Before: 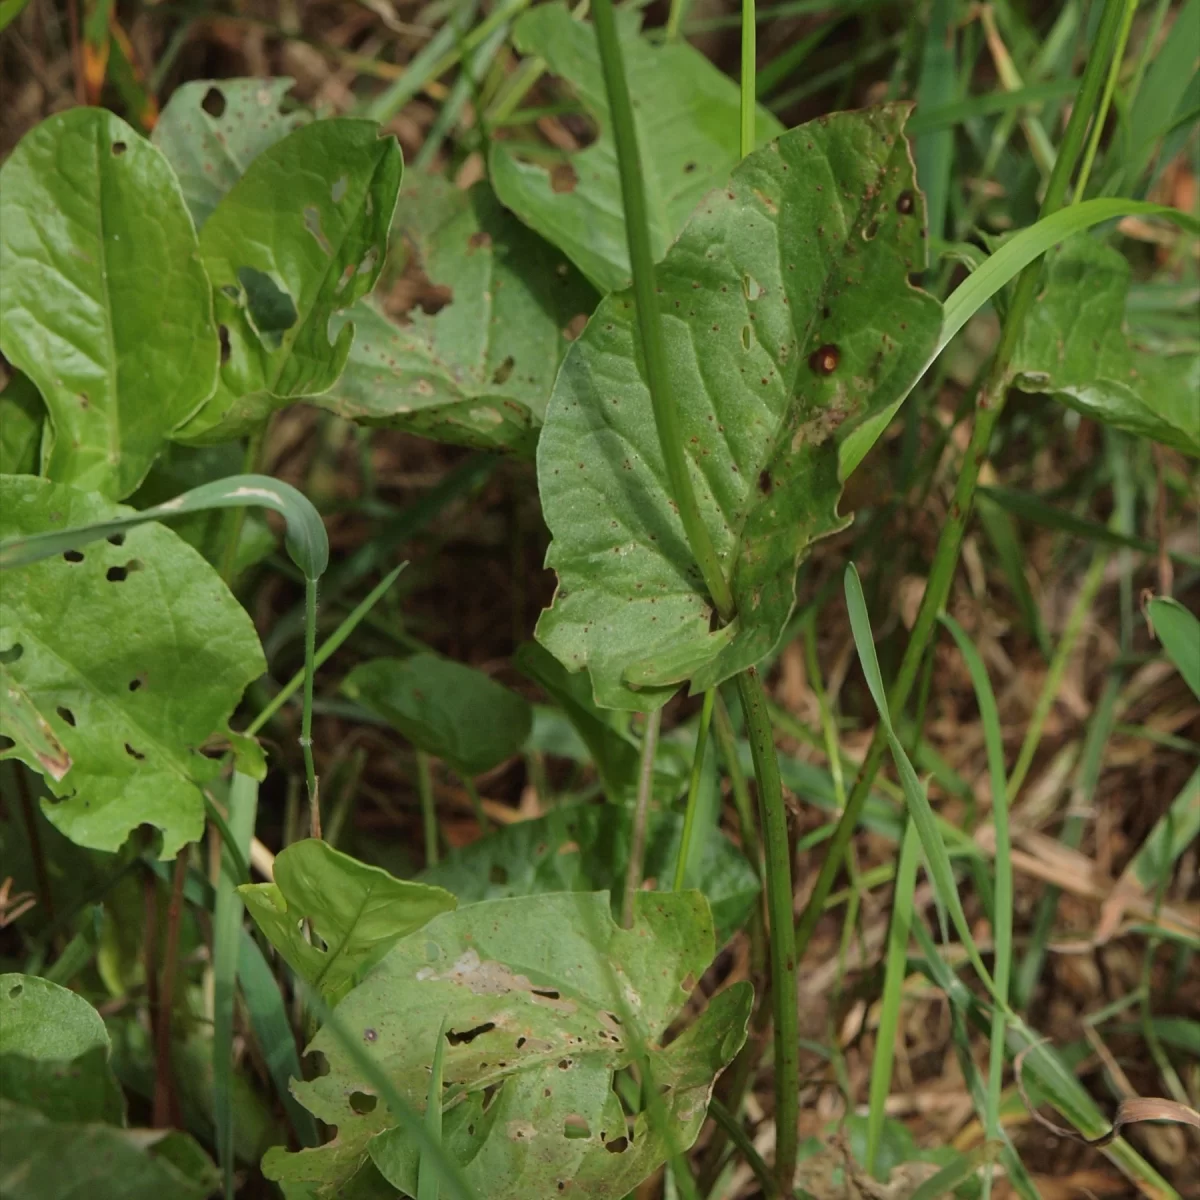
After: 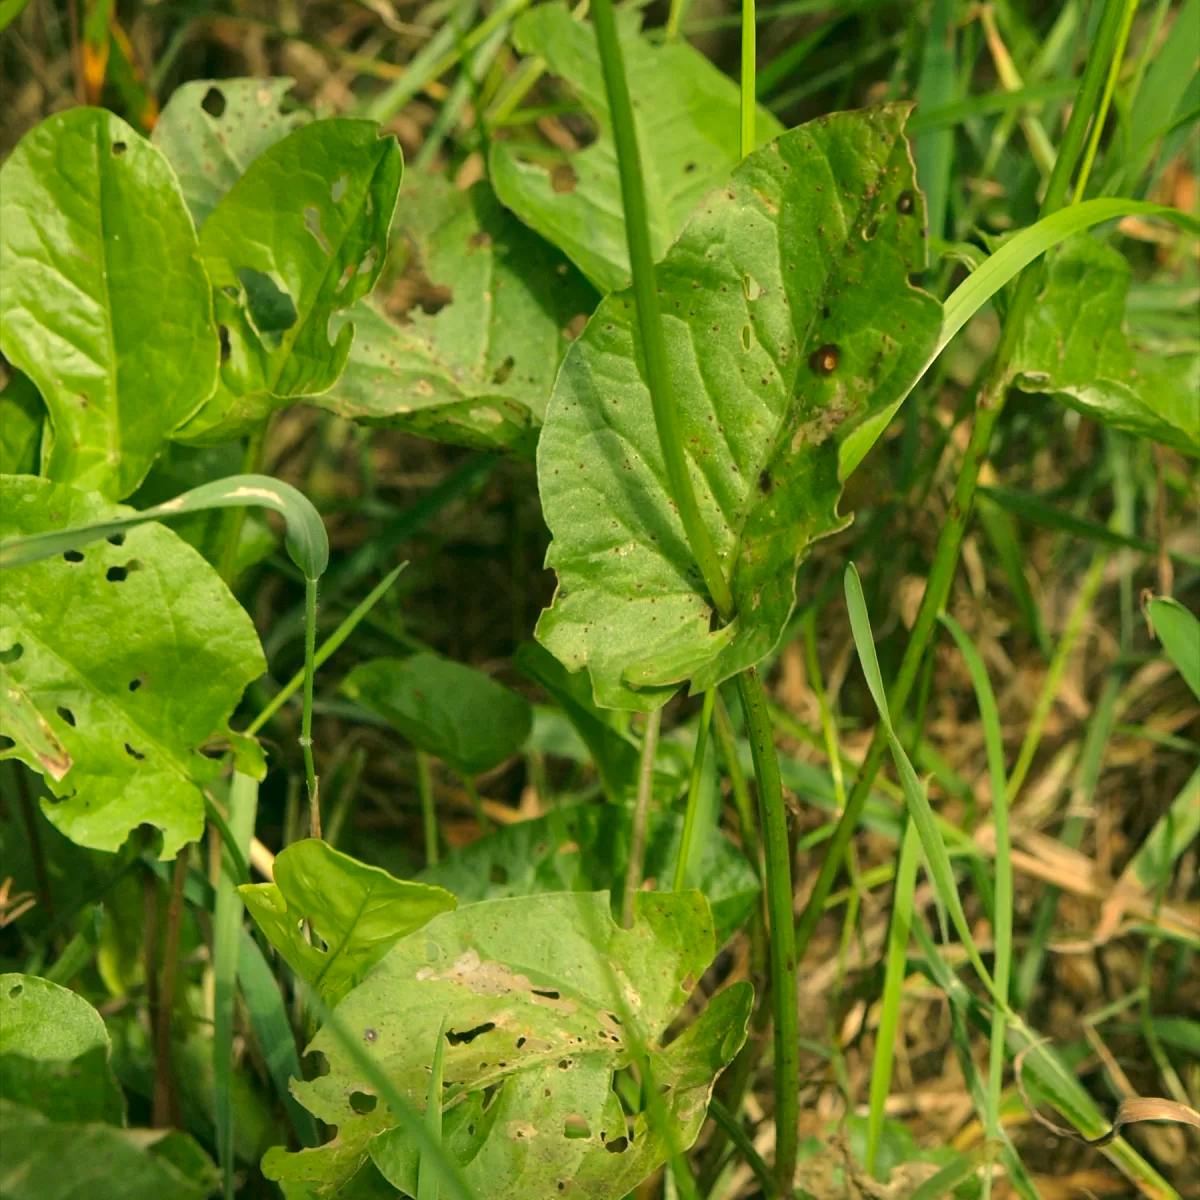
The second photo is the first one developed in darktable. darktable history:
exposure: exposure 0.669 EV, compensate highlight preservation false
color correction: highlights a* 5.3, highlights b* 24.26, shadows a* -15.58, shadows b* 4.02
